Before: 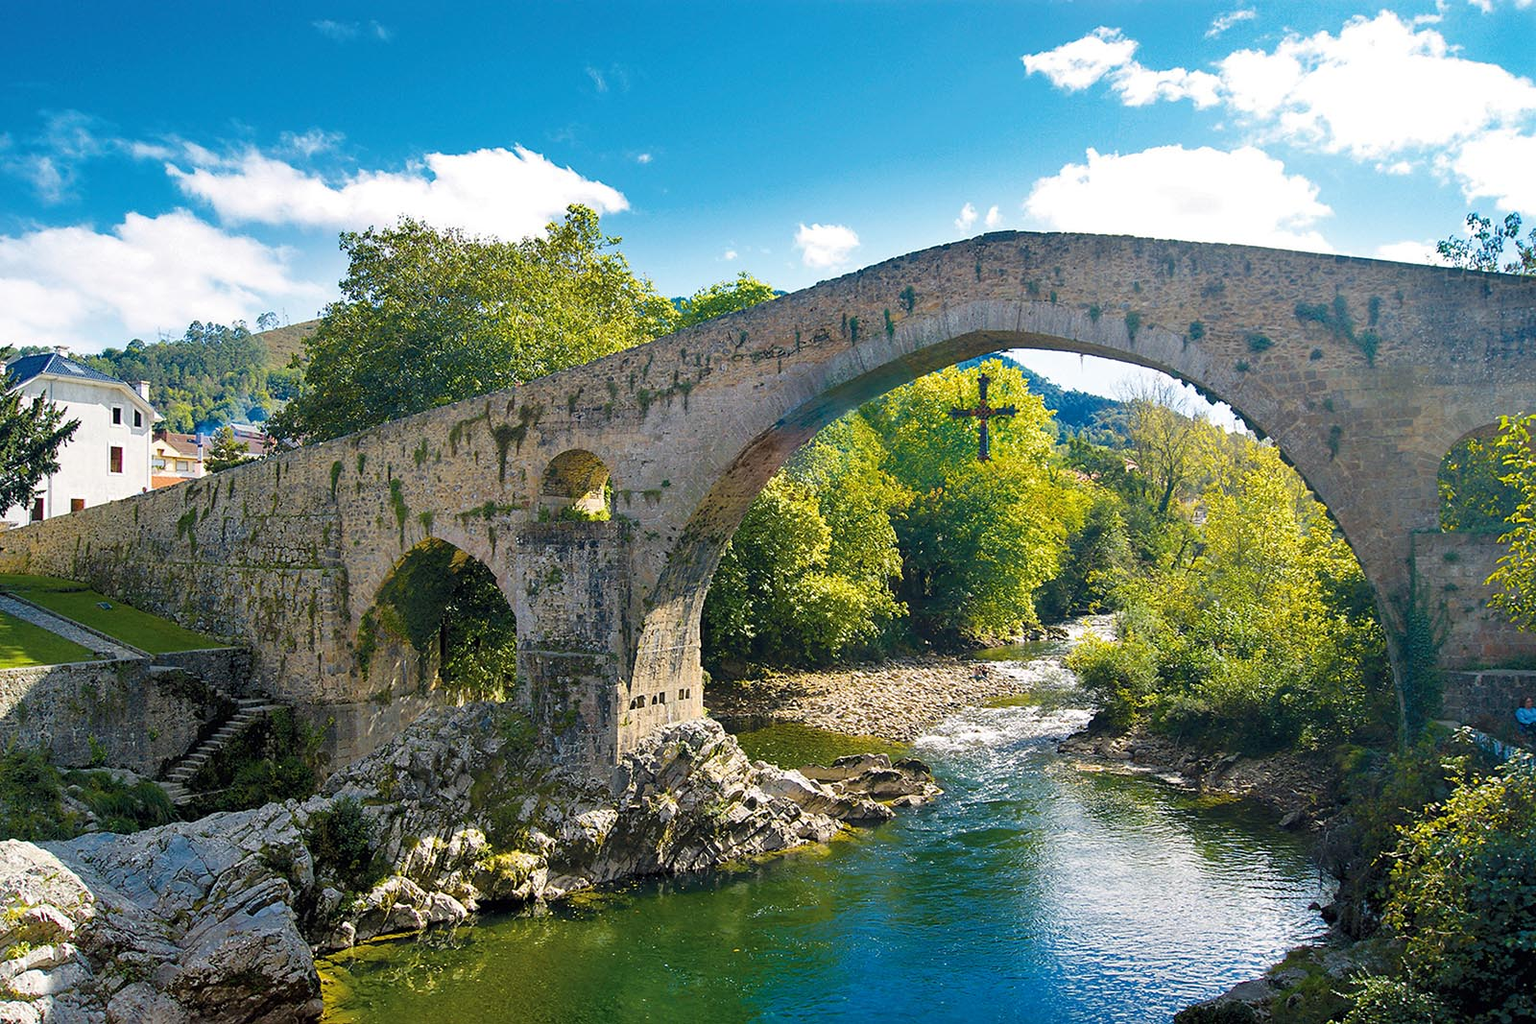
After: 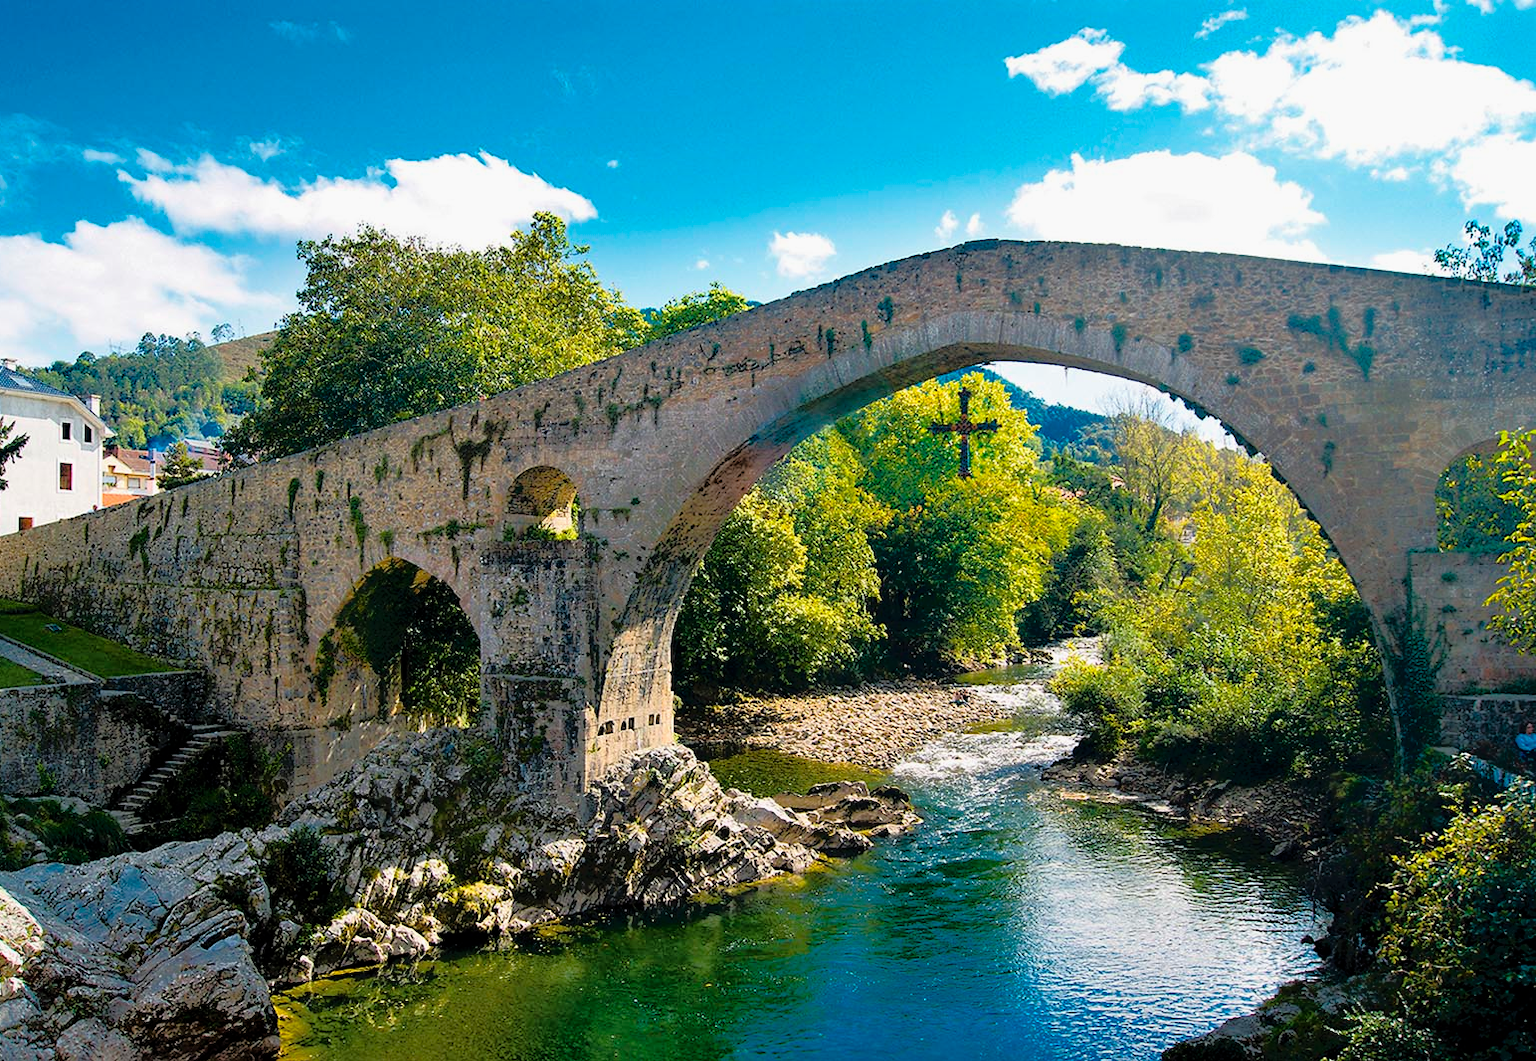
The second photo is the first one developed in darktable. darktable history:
tone equalizer: -8 EV -1.8 EV, -7 EV -1.18 EV, -6 EV -1.66 EV, edges refinement/feathering 500, mask exposure compensation -1.57 EV, preserve details no
base curve: curves: ch0 [(0, 0) (0.472, 0.455) (1, 1)], preserve colors none
crop and rotate: left 3.499%
